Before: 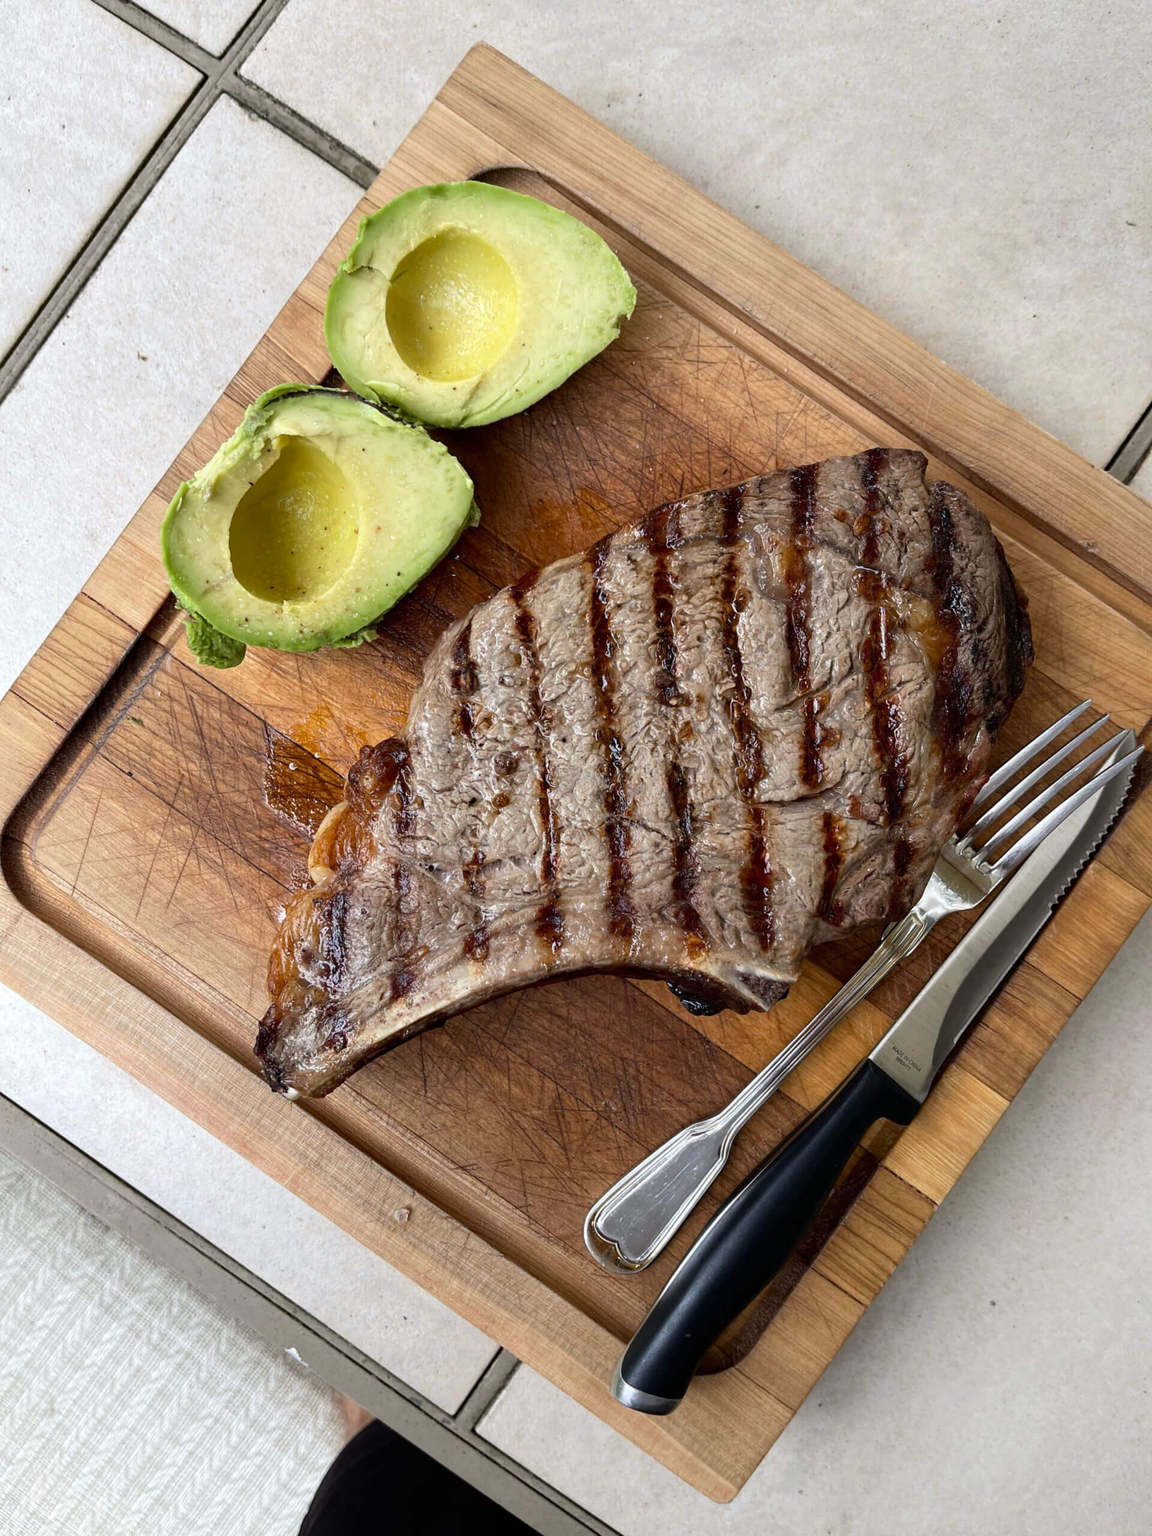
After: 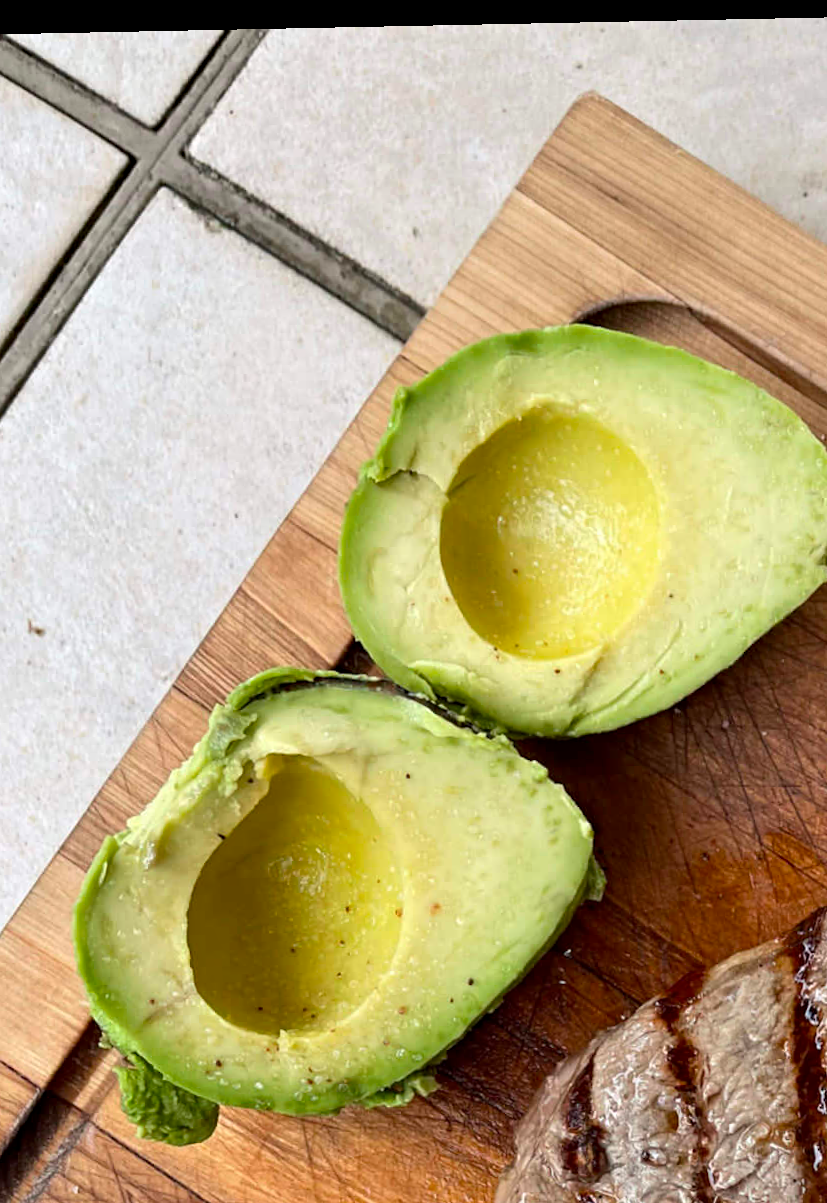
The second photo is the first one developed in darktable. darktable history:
rotate and perspective: rotation -1.17°, automatic cropping off
contrast equalizer: y [[0.5, 0.504, 0.515, 0.527, 0.535, 0.534], [0.5 ×6], [0.491, 0.387, 0.179, 0.068, 0.068, 0.068], [0 ×5, 0.023], [0 ×6]]
crop and rotate: left 10.817%, top 0.062%, right 47.194%, bottom 53.626%
